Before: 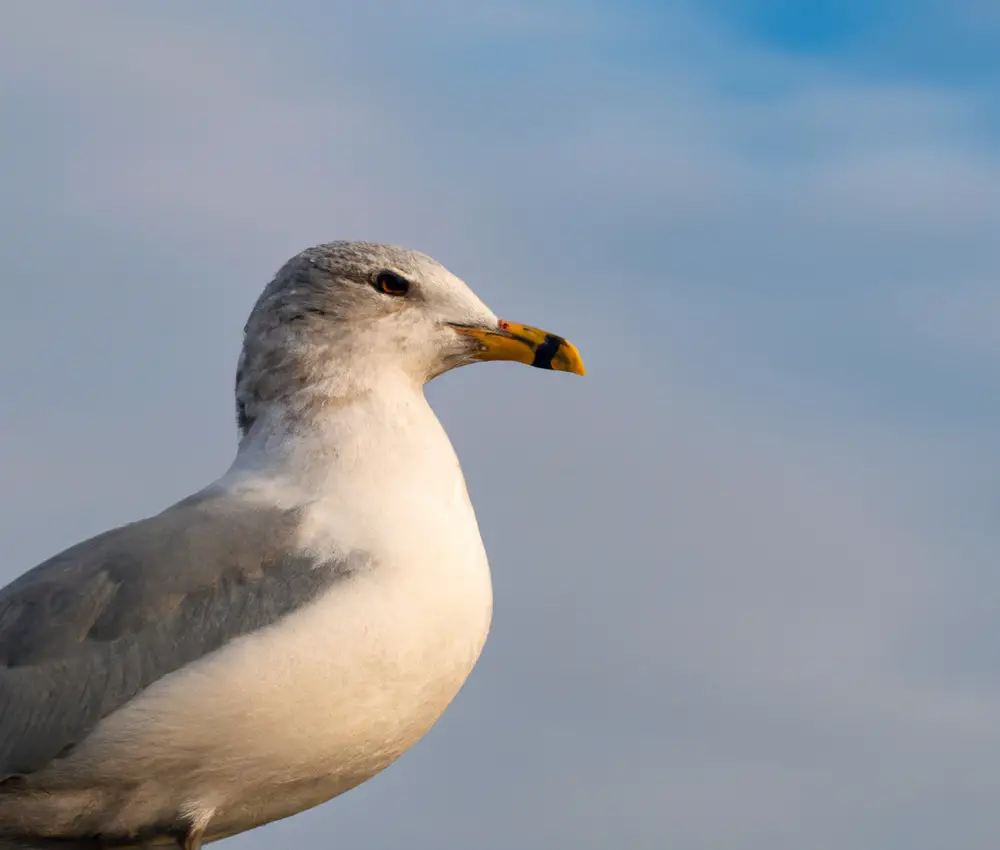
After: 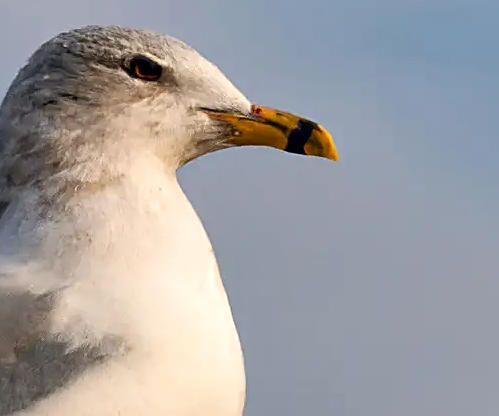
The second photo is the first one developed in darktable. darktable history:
crop: left 24.785%, top 25.397%, right 25.241%, bottom 25.555%
local contrast: mode bilateral grid, contrast 24, coarseness 49, detail 122%, midtone range 0.2
sharpen: on, module defaults
